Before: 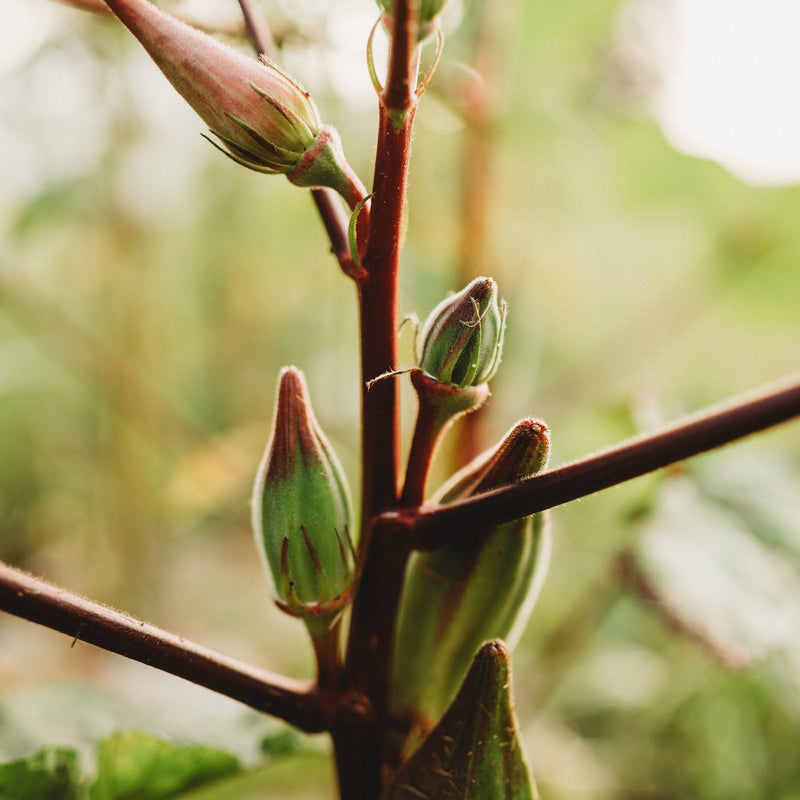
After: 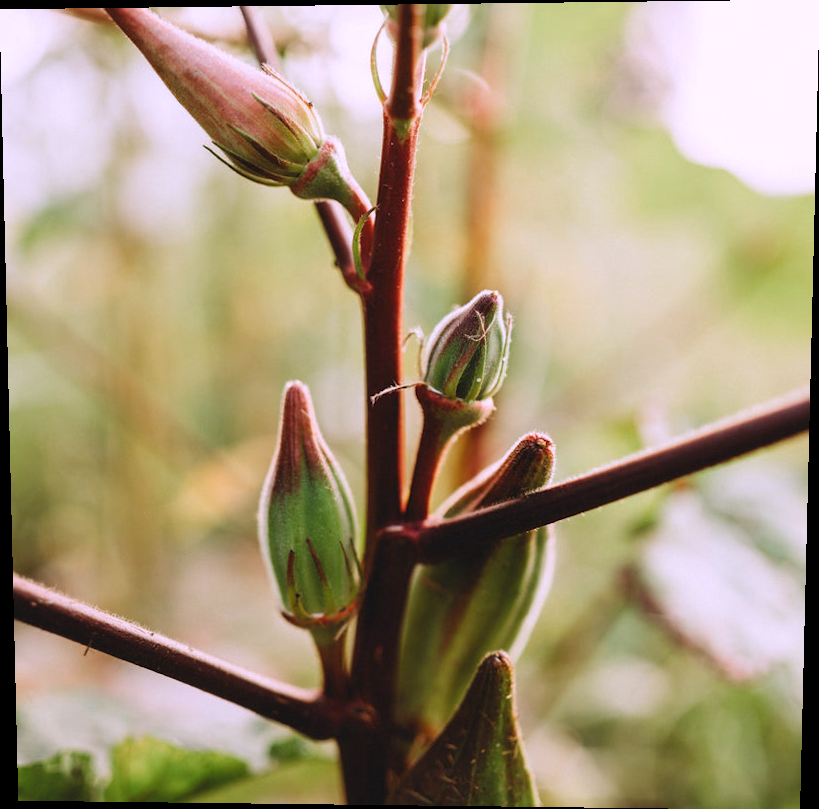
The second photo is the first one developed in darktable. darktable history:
rotate and perspective: lens shift (vertical) 0.048, lens shift (horizontal) -0.024, automatic cropping off
white balance: red 1.042, blue 1.17
